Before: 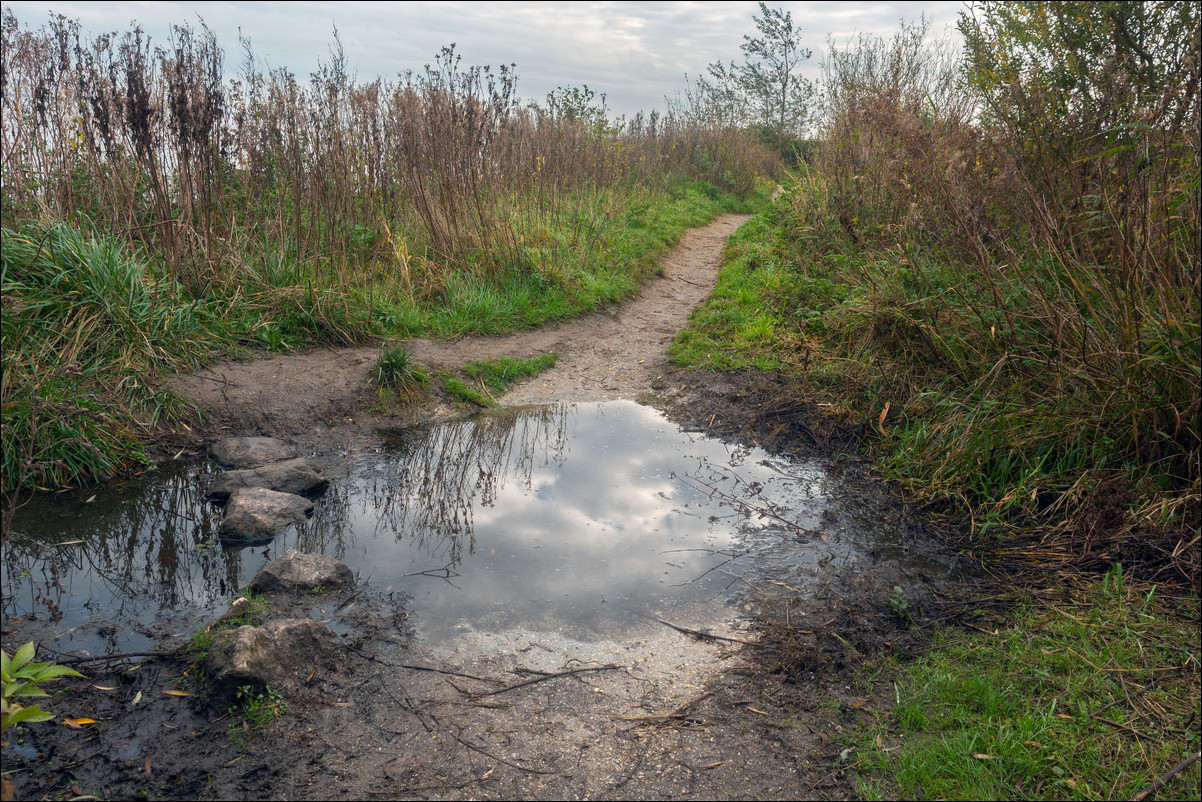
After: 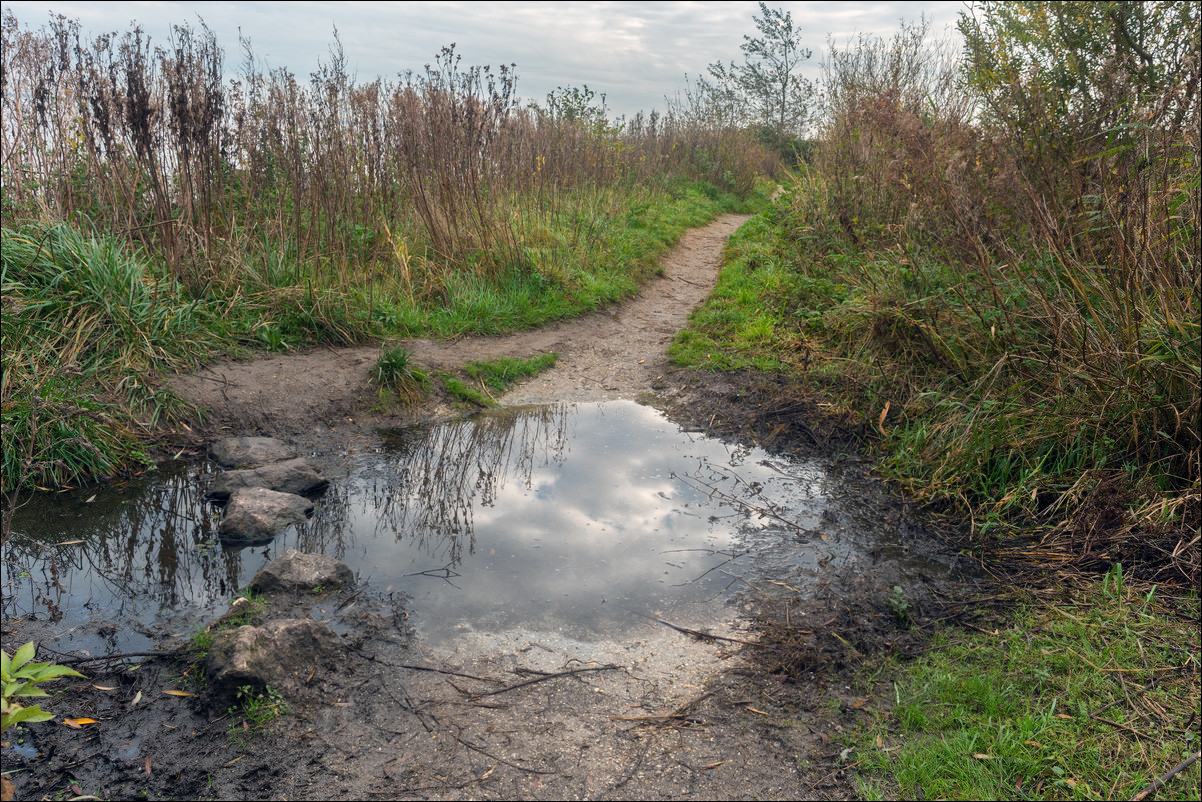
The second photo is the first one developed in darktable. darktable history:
shadows and highlights: shadows 37.57, highlights -27.36, soften with gaussian
